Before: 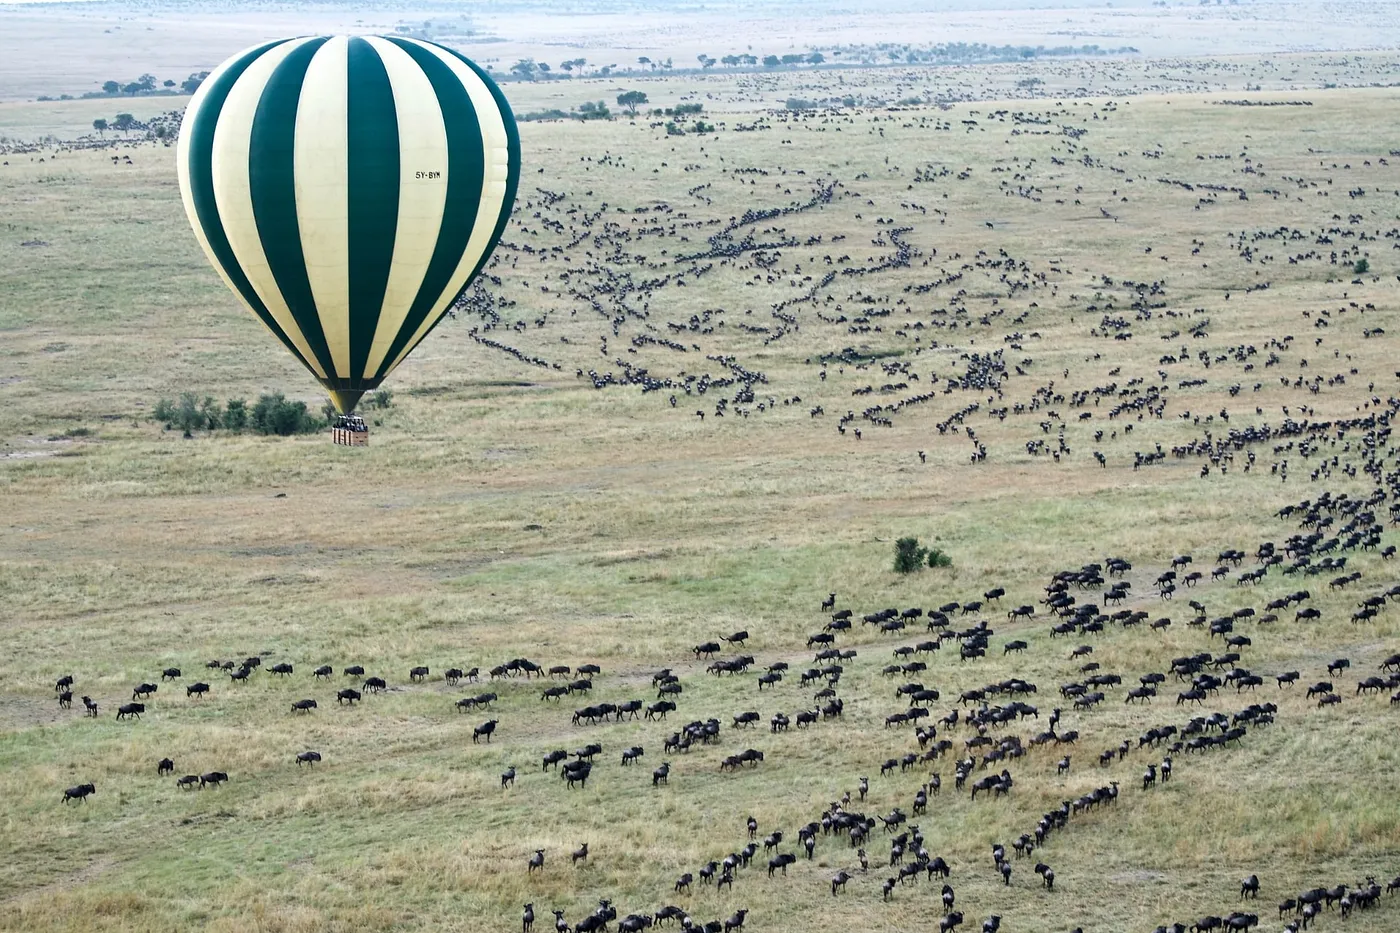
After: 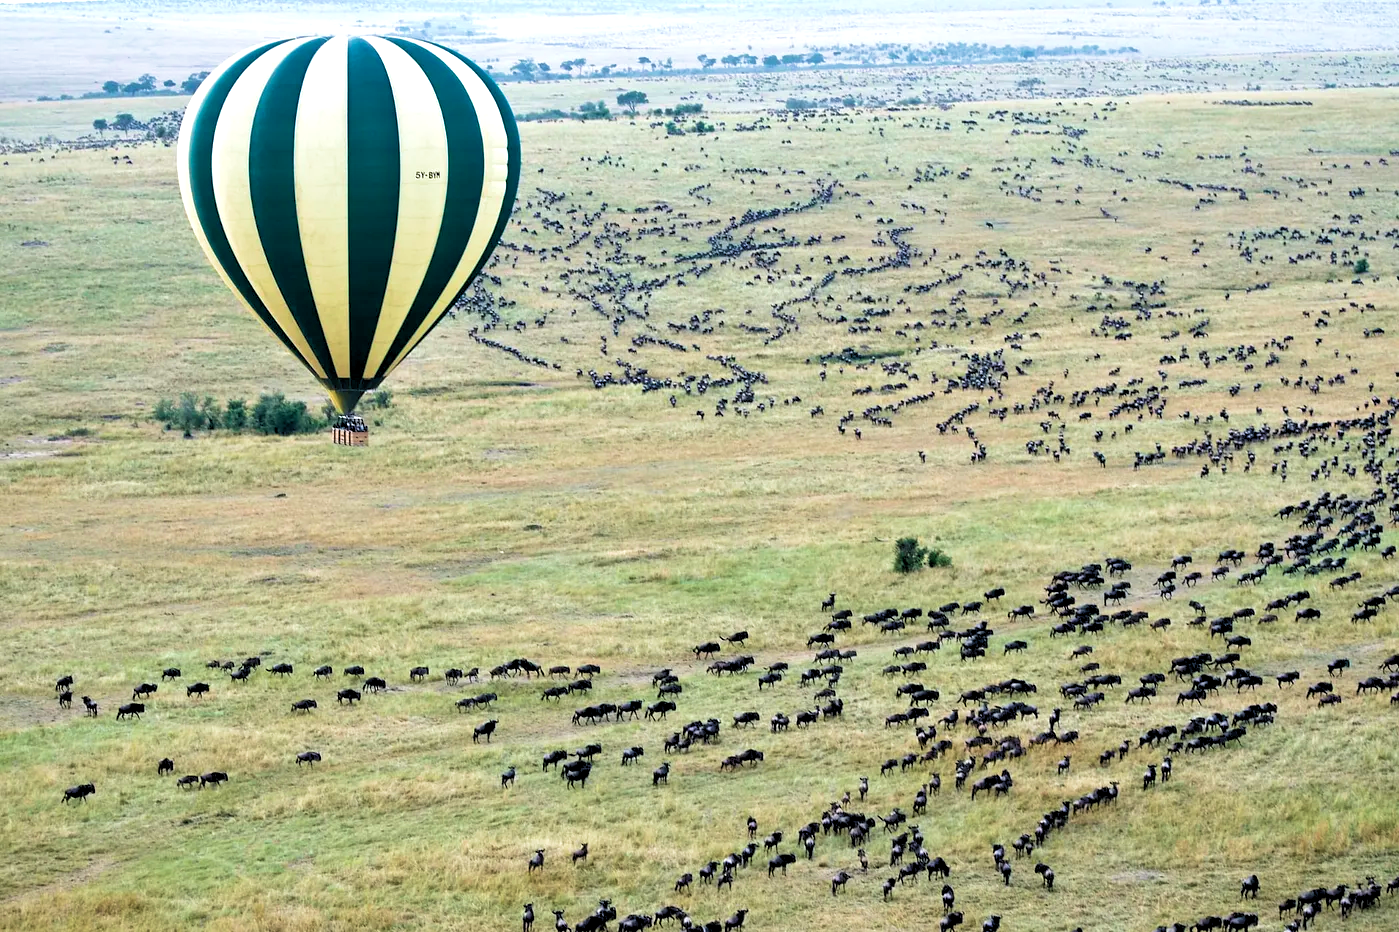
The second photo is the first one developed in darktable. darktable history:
rgb levels: levels [[0.01, 0.419, 0.839], [0, 0.5, 1], [0, 0.5, 1]]
exposure: compensate exposure bias true, compensate highlight preservation false
velvia: strength 56%
